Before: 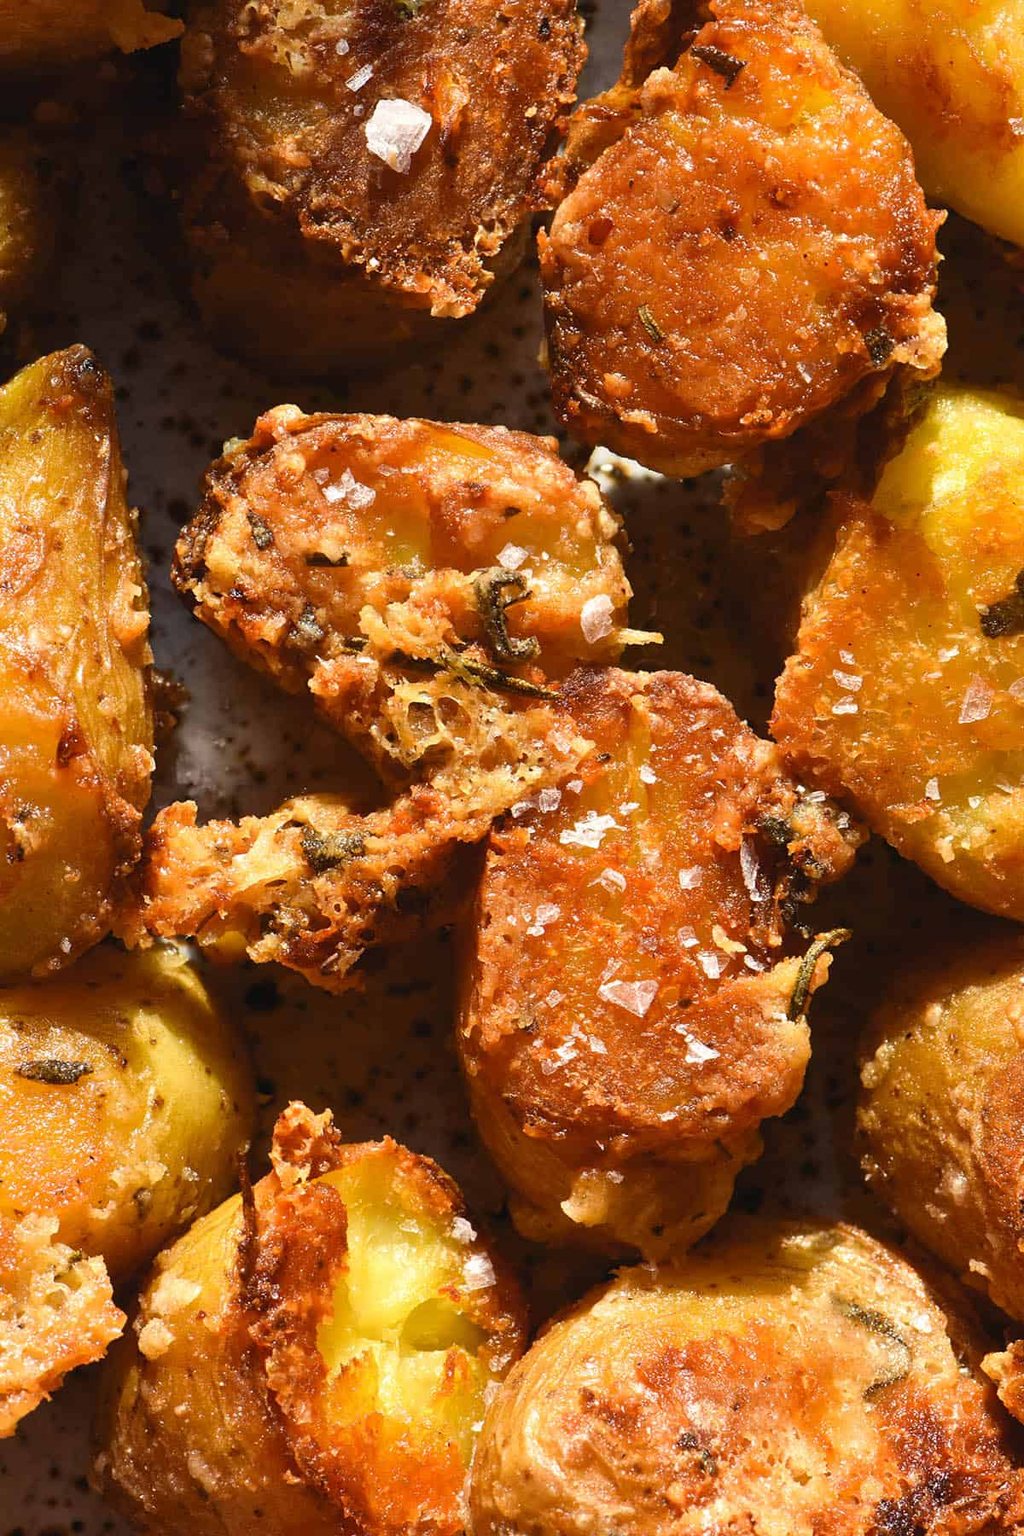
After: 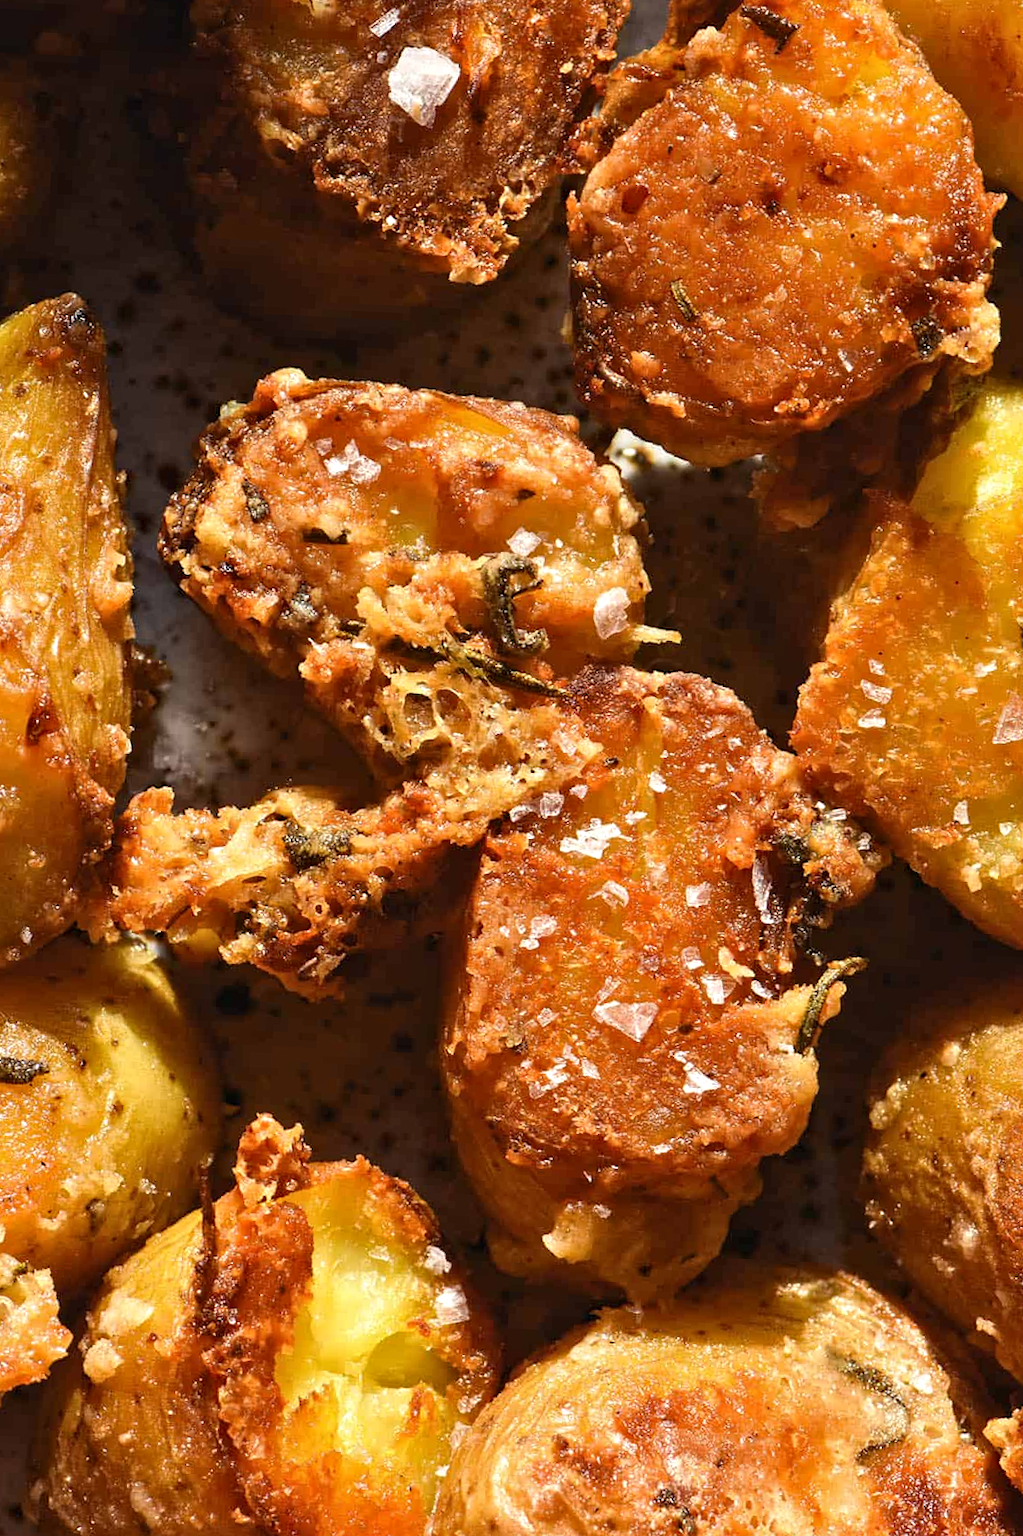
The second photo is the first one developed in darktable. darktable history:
crop and rotate: angle -2.74°
contrast equalizer: octaves 7, y [[0.5, 0.501, 0.532, 0.538, 0.54, 0.541], [0.5 ×6], [0.5 ×6], [0 ×6], [0 ×6]]
